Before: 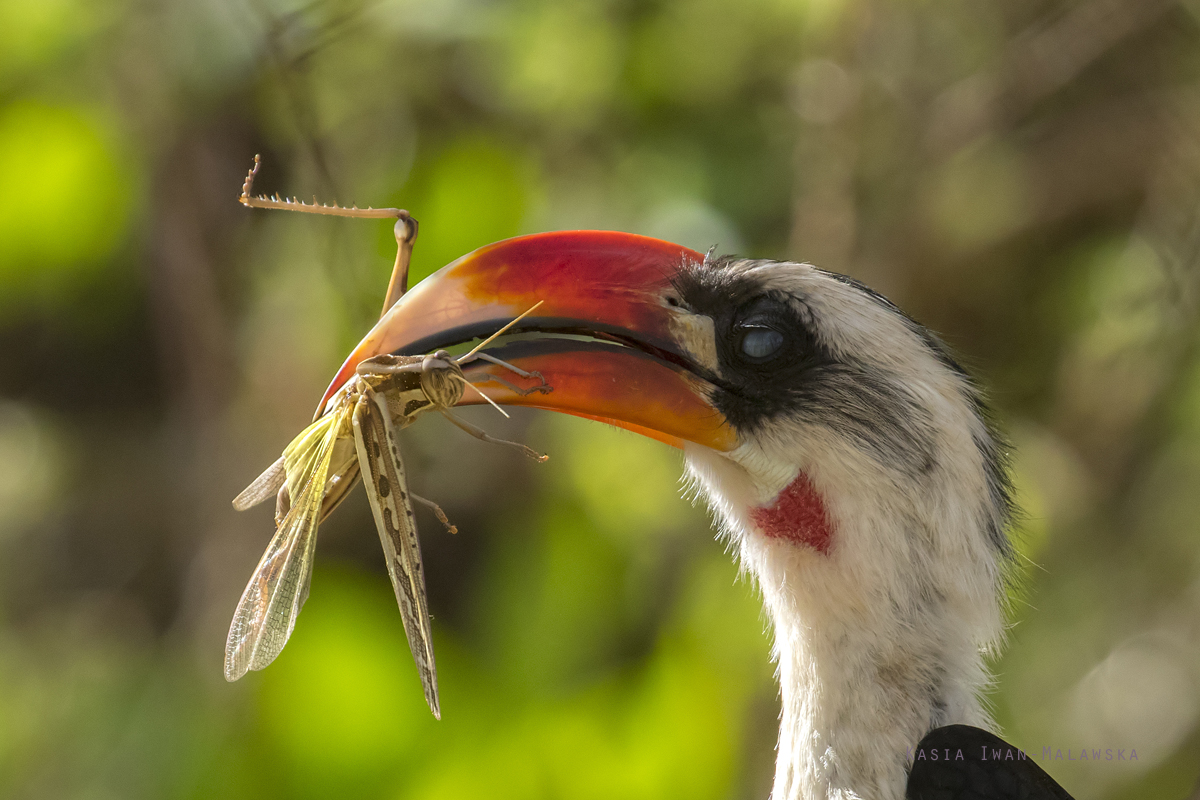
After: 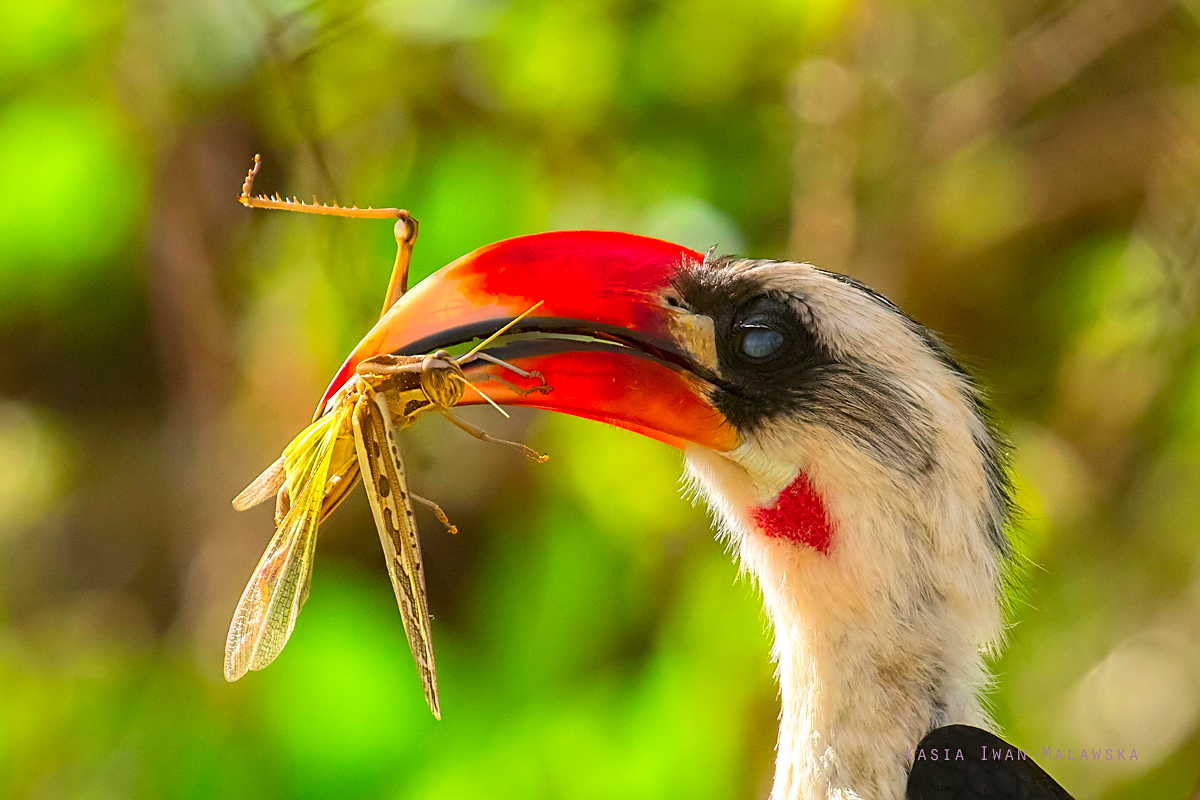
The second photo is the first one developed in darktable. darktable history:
sharpen: on, module defaults
contrast brightness saturation: contrast 0.2, brightness 0.2, saturation 0.8
